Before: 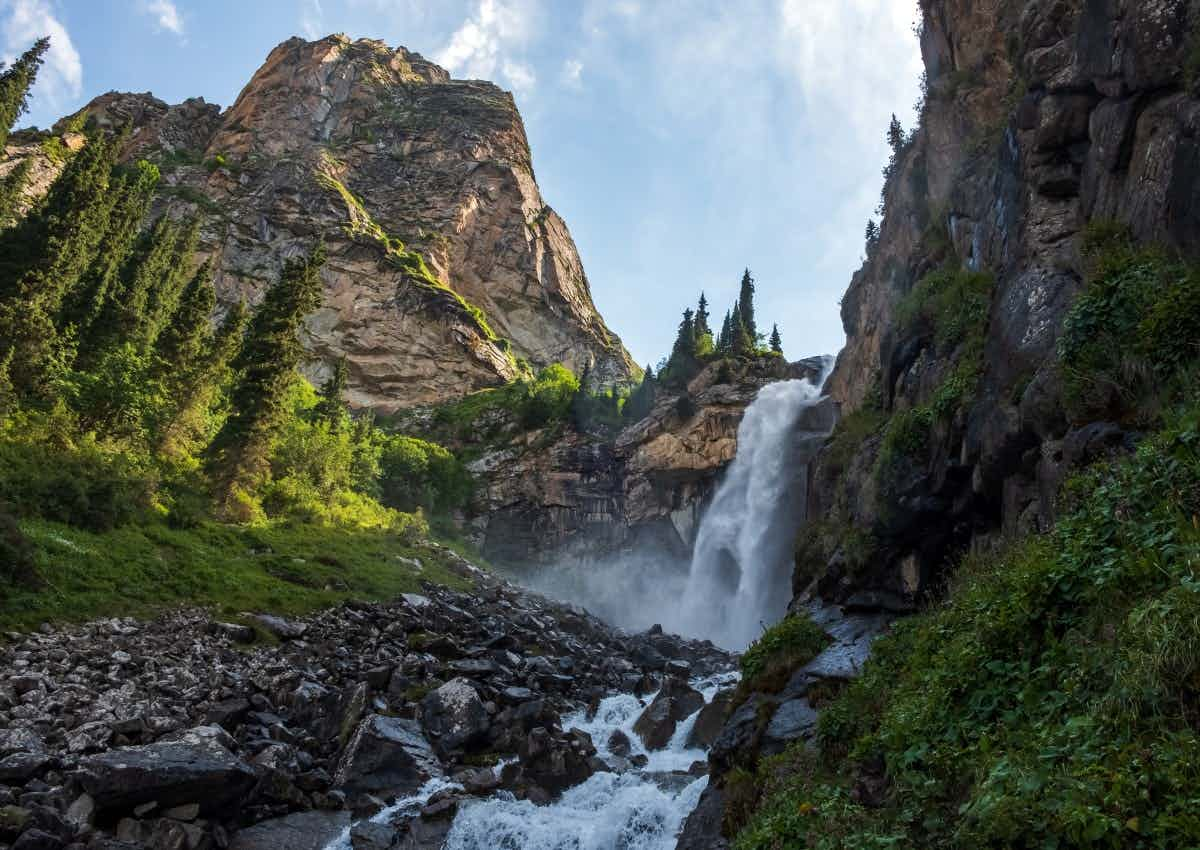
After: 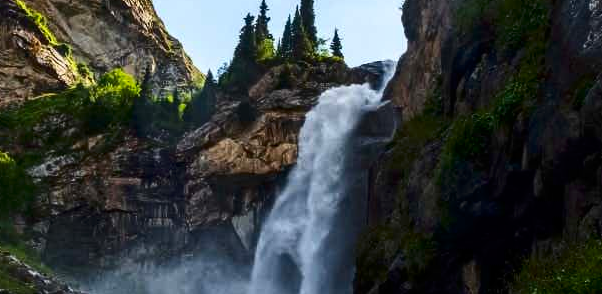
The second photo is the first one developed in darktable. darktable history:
crop: left 36.607%, top 34.735%, right 13.146%, bottom 30.611%
contrast brightness saturation: contrast 0.21, brightness -0.11, saturation 0.21
